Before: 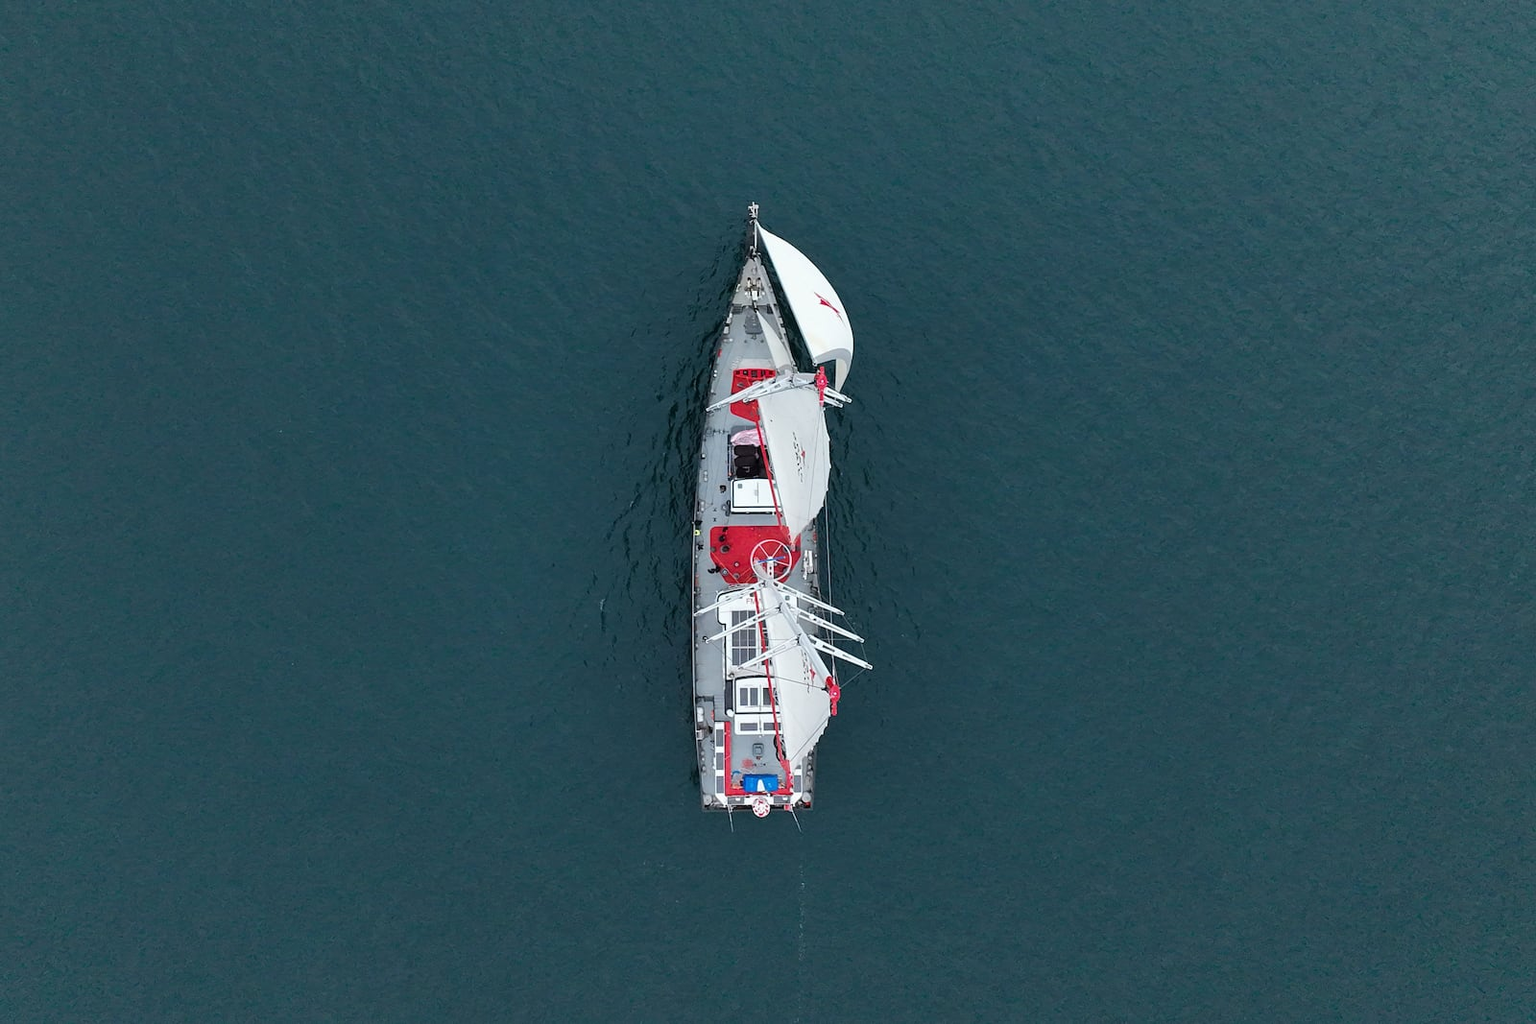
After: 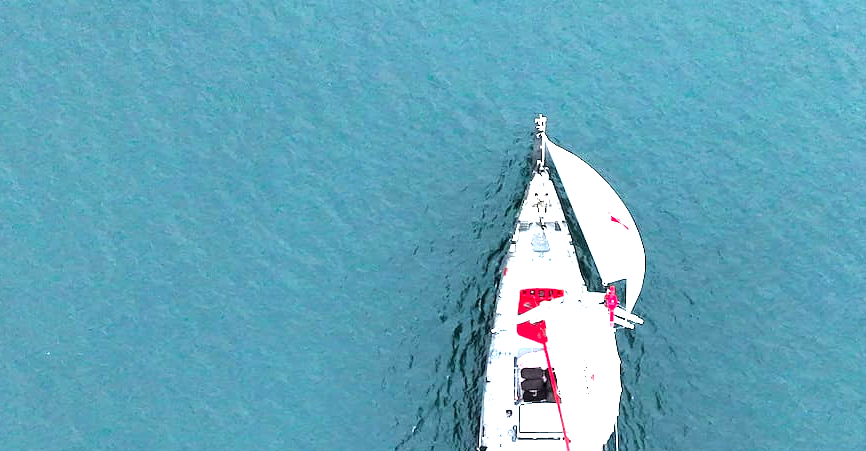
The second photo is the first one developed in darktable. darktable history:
color zones: curves: ch0 [(0.11, 0.396) (0.195, 0.36) (0.25, 0.5) (0.303, 0.412) (0.357, 0.544) (0.75, 0.5) (0.967, 0.328)]; ch1 [(0, 0.468) (0.112, 0.512) (0.202, 0.6) (0.25, 0.5) (0.307, 0.352) (0.357, 0.544) (0.75, 0.5) (0.963, 0.524)]
exposure: black level correction 0, exposure 1.447 EV, compensate exposure bias true, compensate highlight preservation false
tone equalizer: -8 EV -1.12 EV, -7 EV -0.982 EV, -6 EV -0.841 EV, -5 EV -0.588 EV, -3 EV 0.572 EV, -2 EV 0.852 EV, -1 EV 1 EV, +0 EV 1.08 EV
crop: left 15.268%, top 9.045%, right 30.598%, bottom 48.686%
